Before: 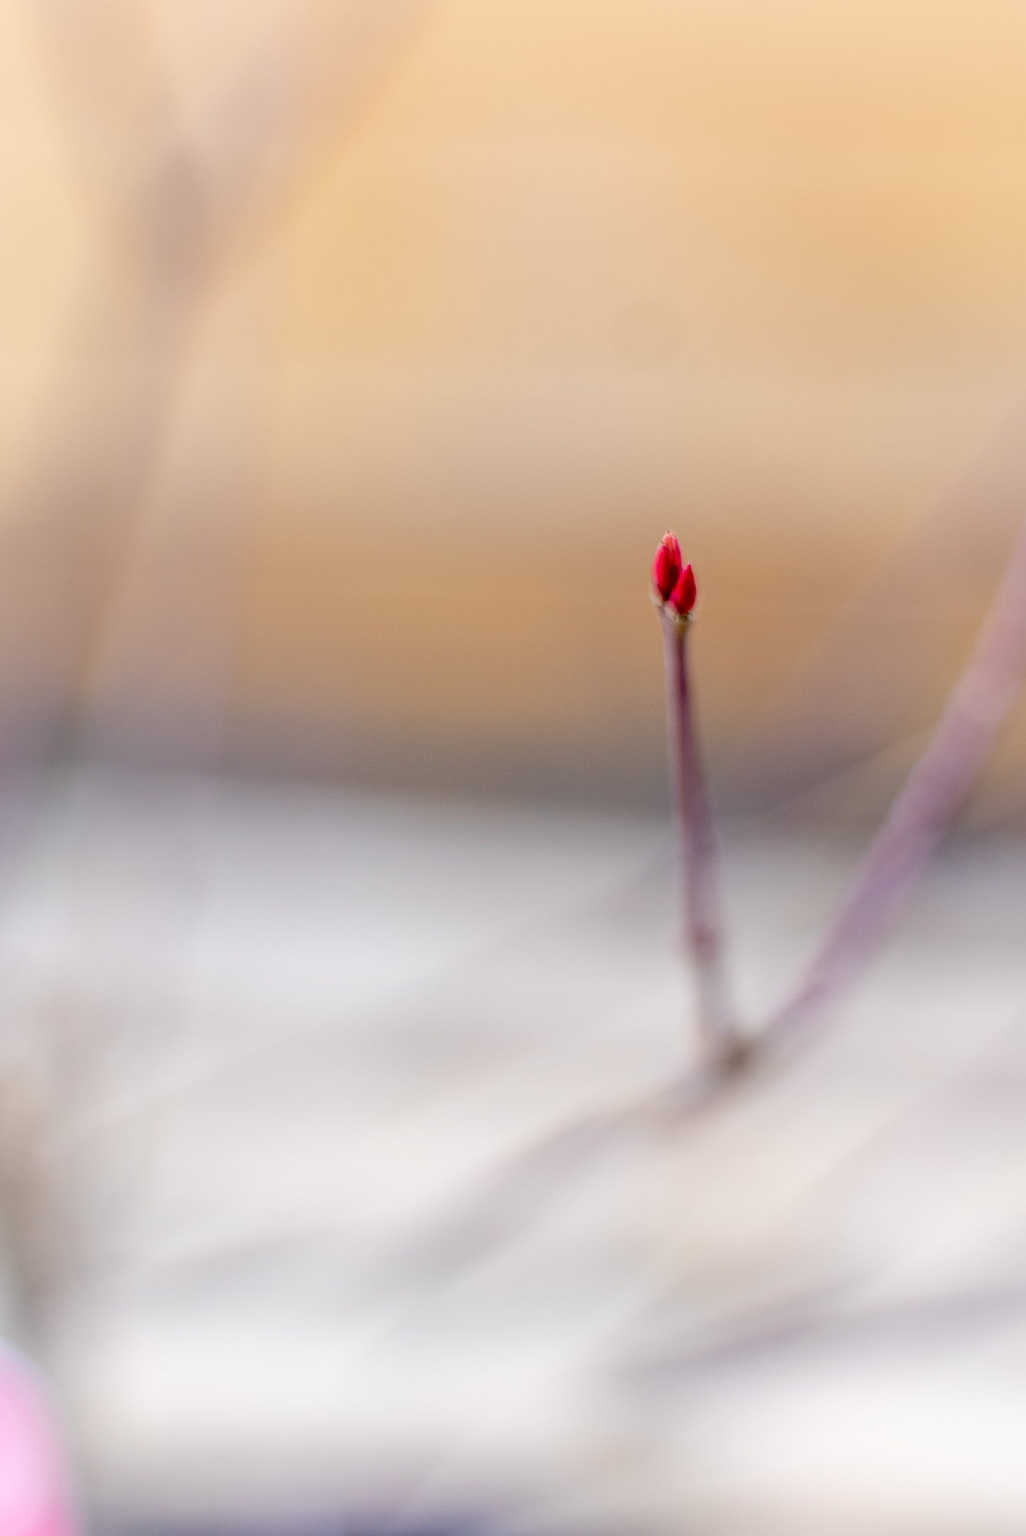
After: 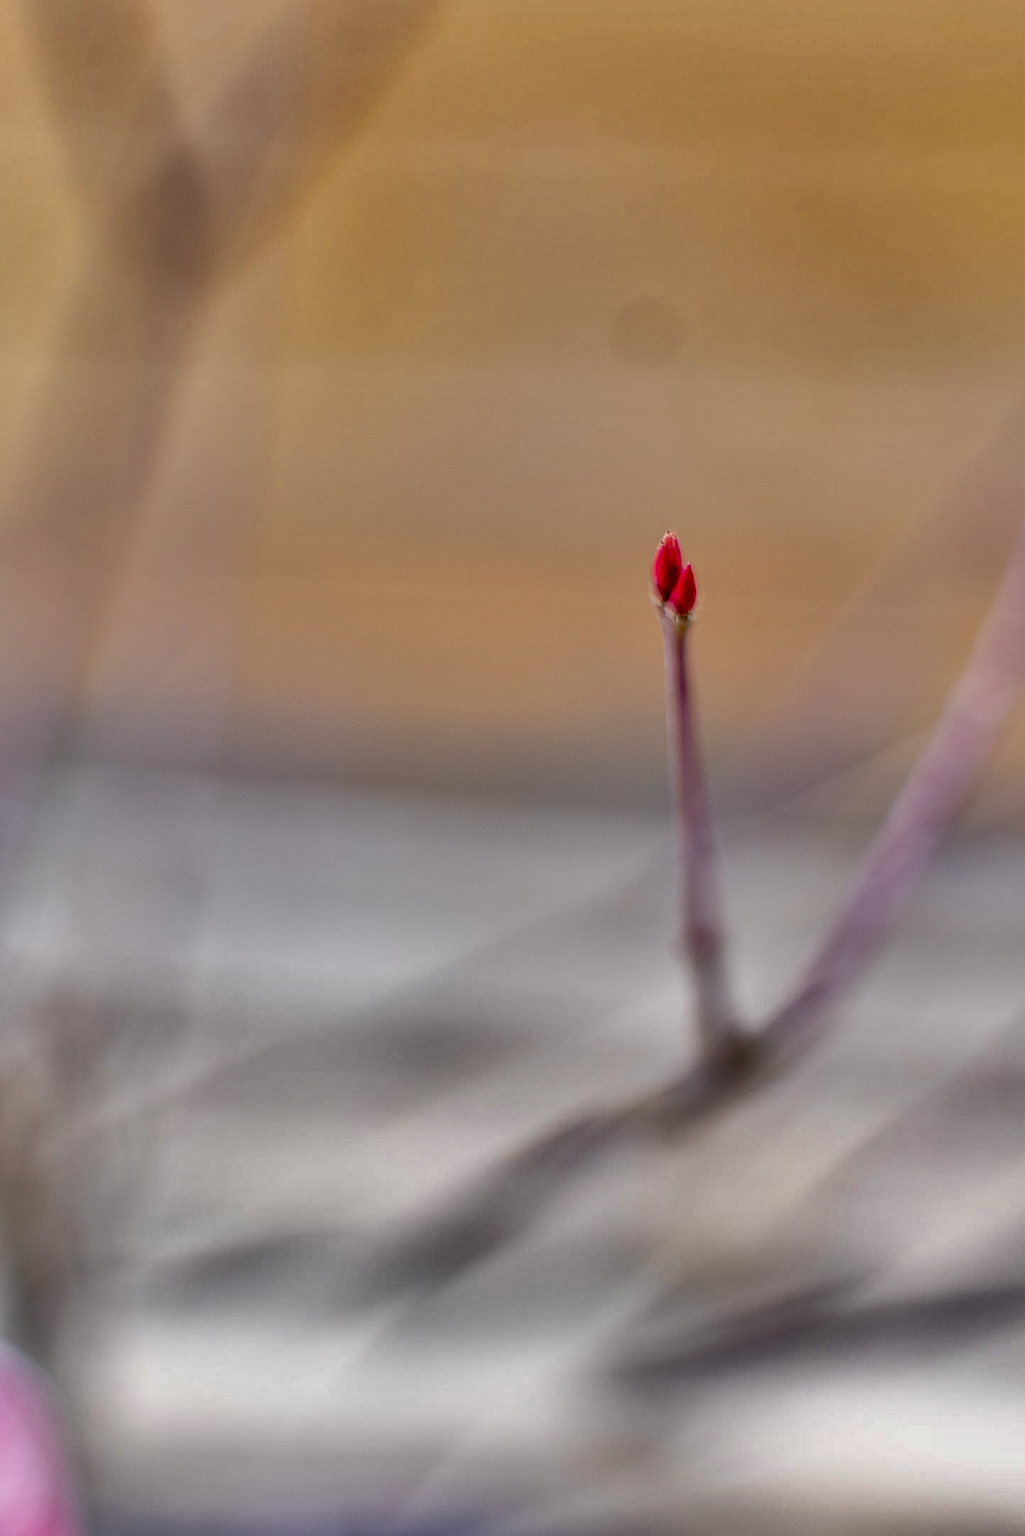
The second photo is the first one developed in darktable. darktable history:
shadows and highlights: shadows 20.92, highlights -81.88, soften with gaussian
sharpen: on, module defaults
